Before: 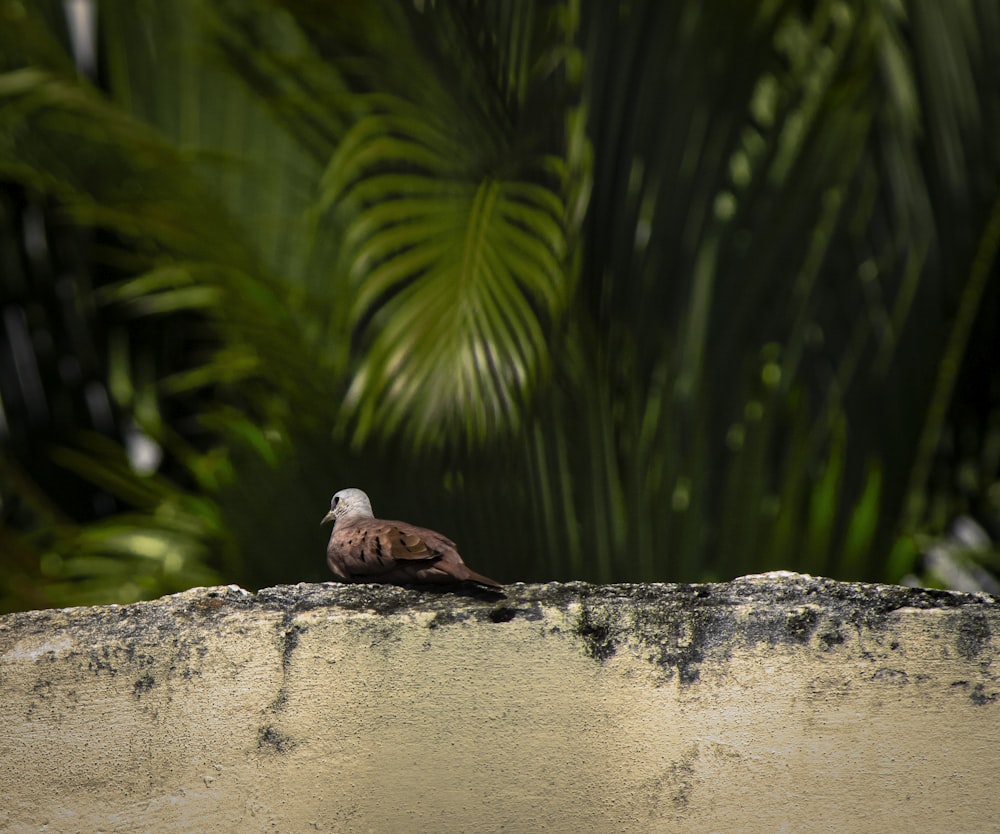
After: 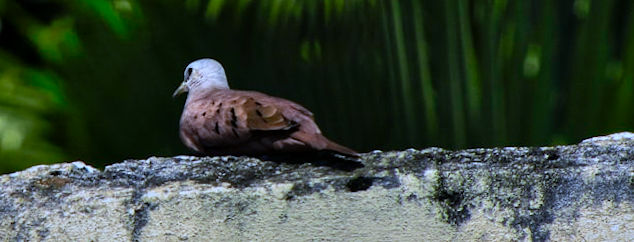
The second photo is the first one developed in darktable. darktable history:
shadows and highlights: shadows 37.27, highlights -28.18, soften with gaussian
white balance: red 0.871, blue 1.249
rotate and perspective: rotation -0.013°, lens shift (vertical) -0.027, lens shift (horizontal) 0.178, crop left 0.016, crop right 0.989, crop top 0.082, crop bottom 0.918
color correction: highlights a* 3.22, highlights b* 1.93, saturation 1.19
crop: left 18.091%, top 51.13%, right 17.525%, bottom 16.85%
